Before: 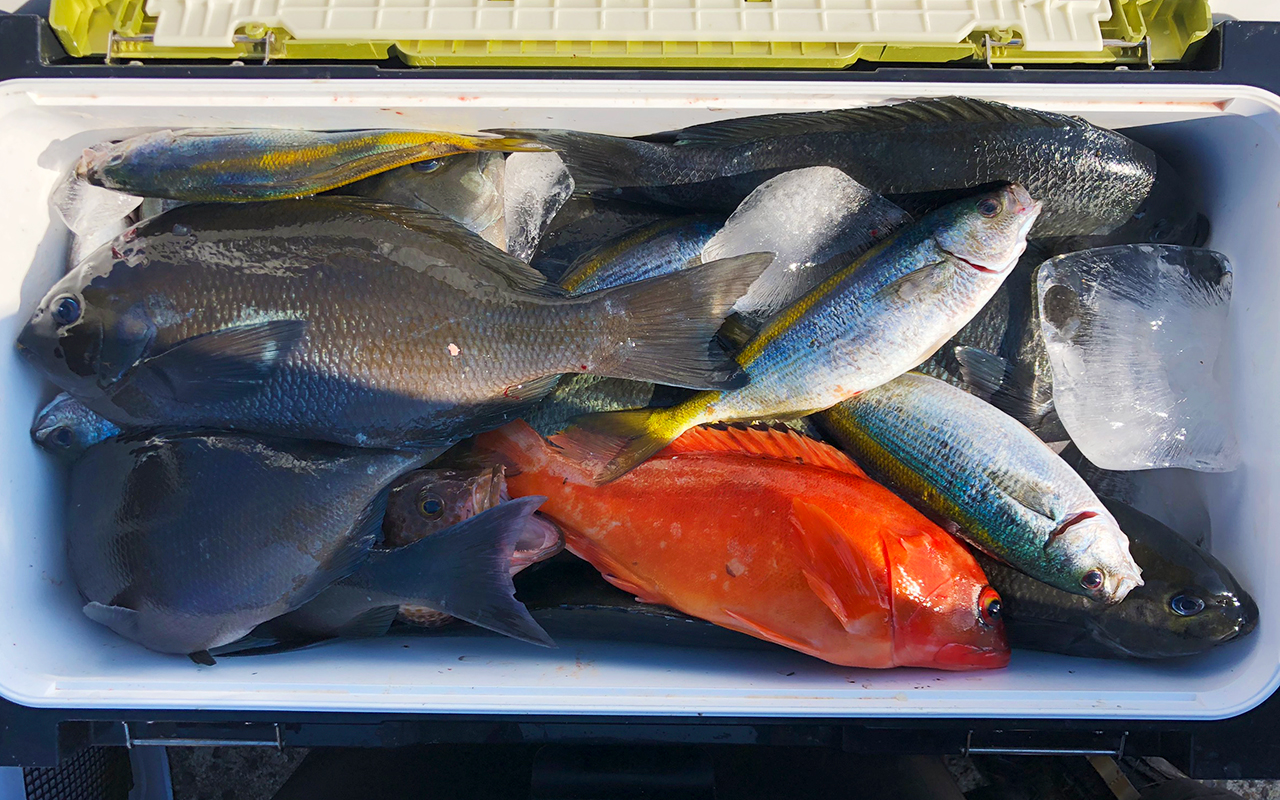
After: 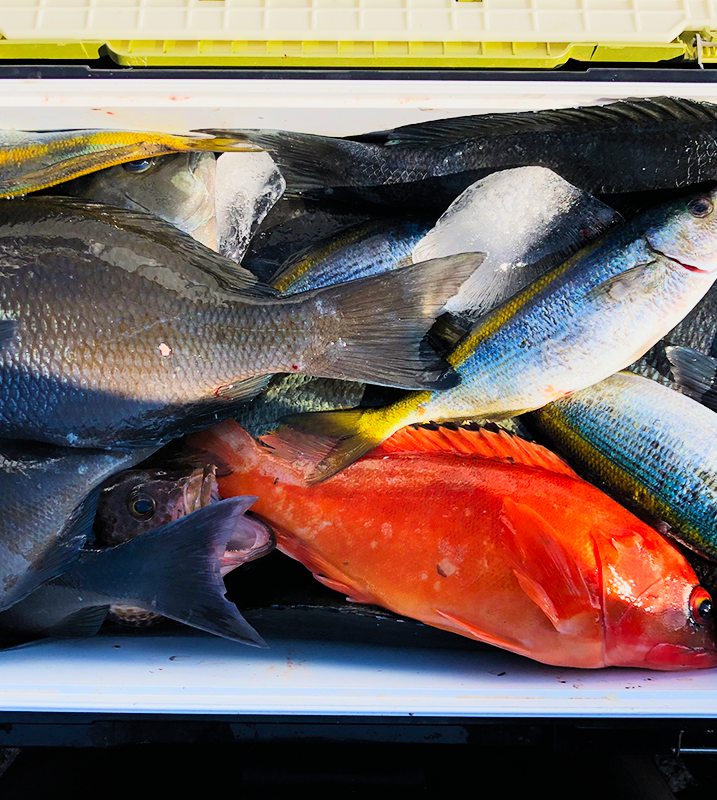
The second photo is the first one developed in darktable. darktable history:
crop and rotate: left 22.61%, right 21.369%
contrast brightness saturation: contrast 0.204, brightness 0.156, saturation 0.216
filmic rgb: black relative exposure -7.75 EV, white relative exposure 4.4 EV, hardness 3.75, latitude 49.31%, contrast 1.1
